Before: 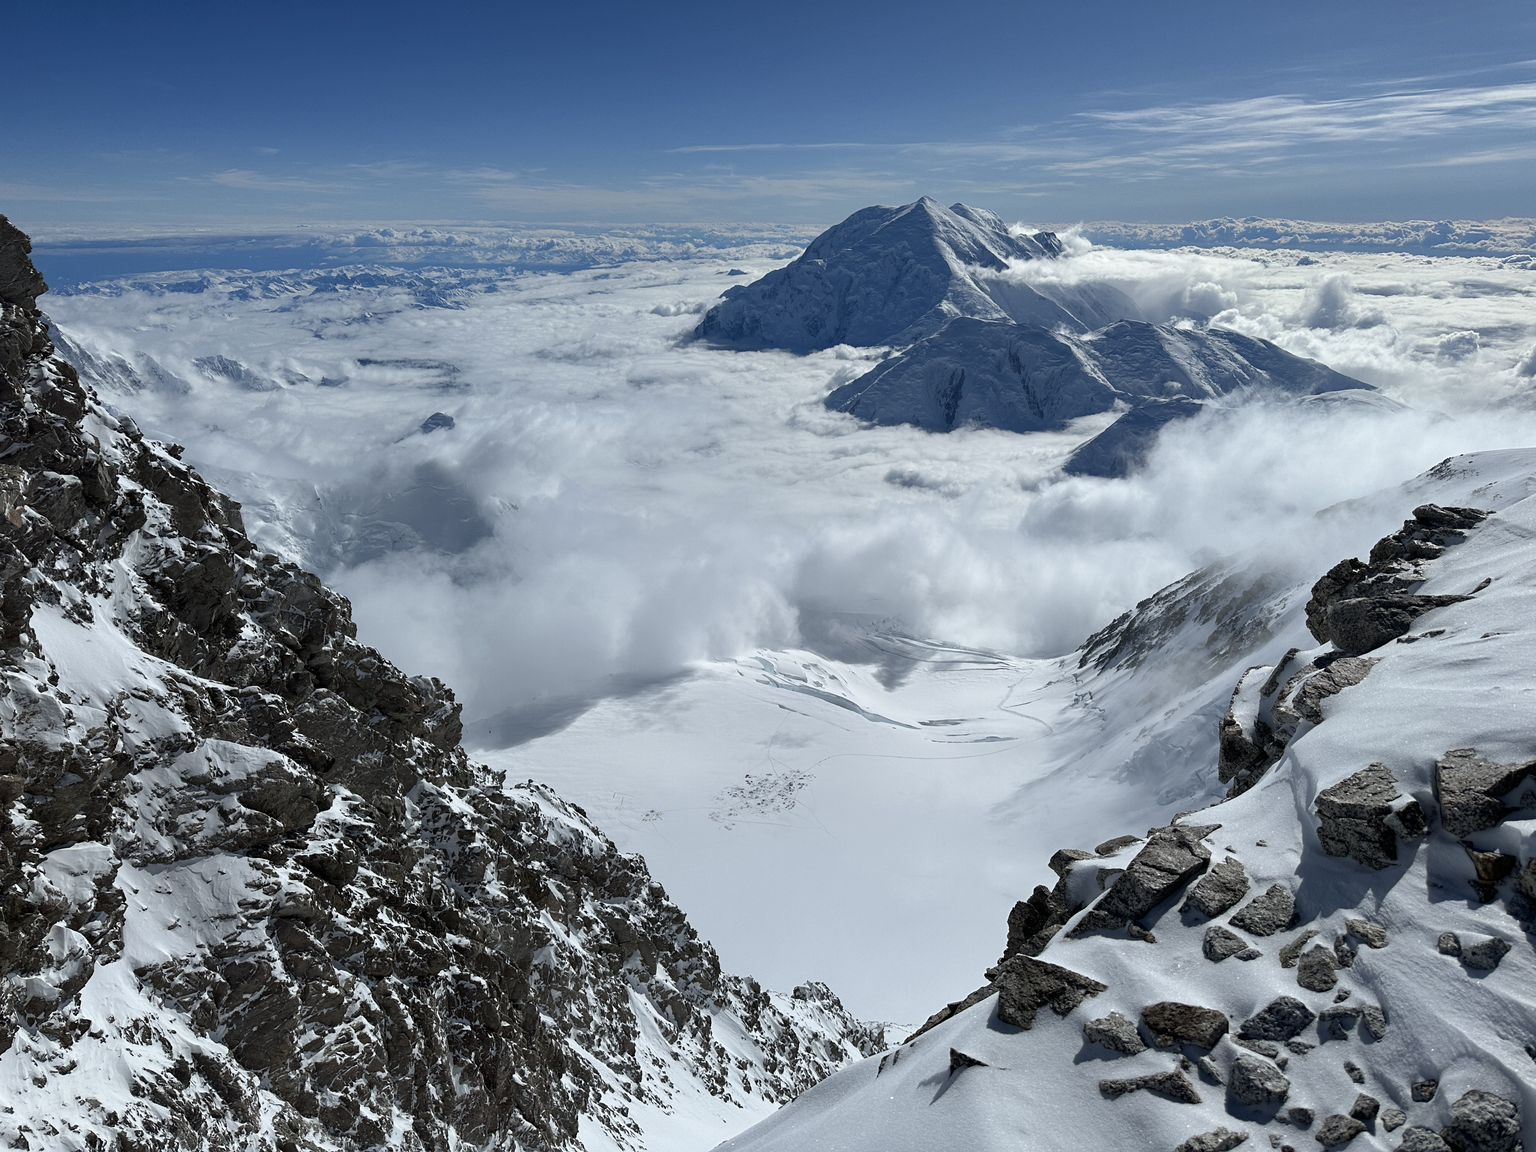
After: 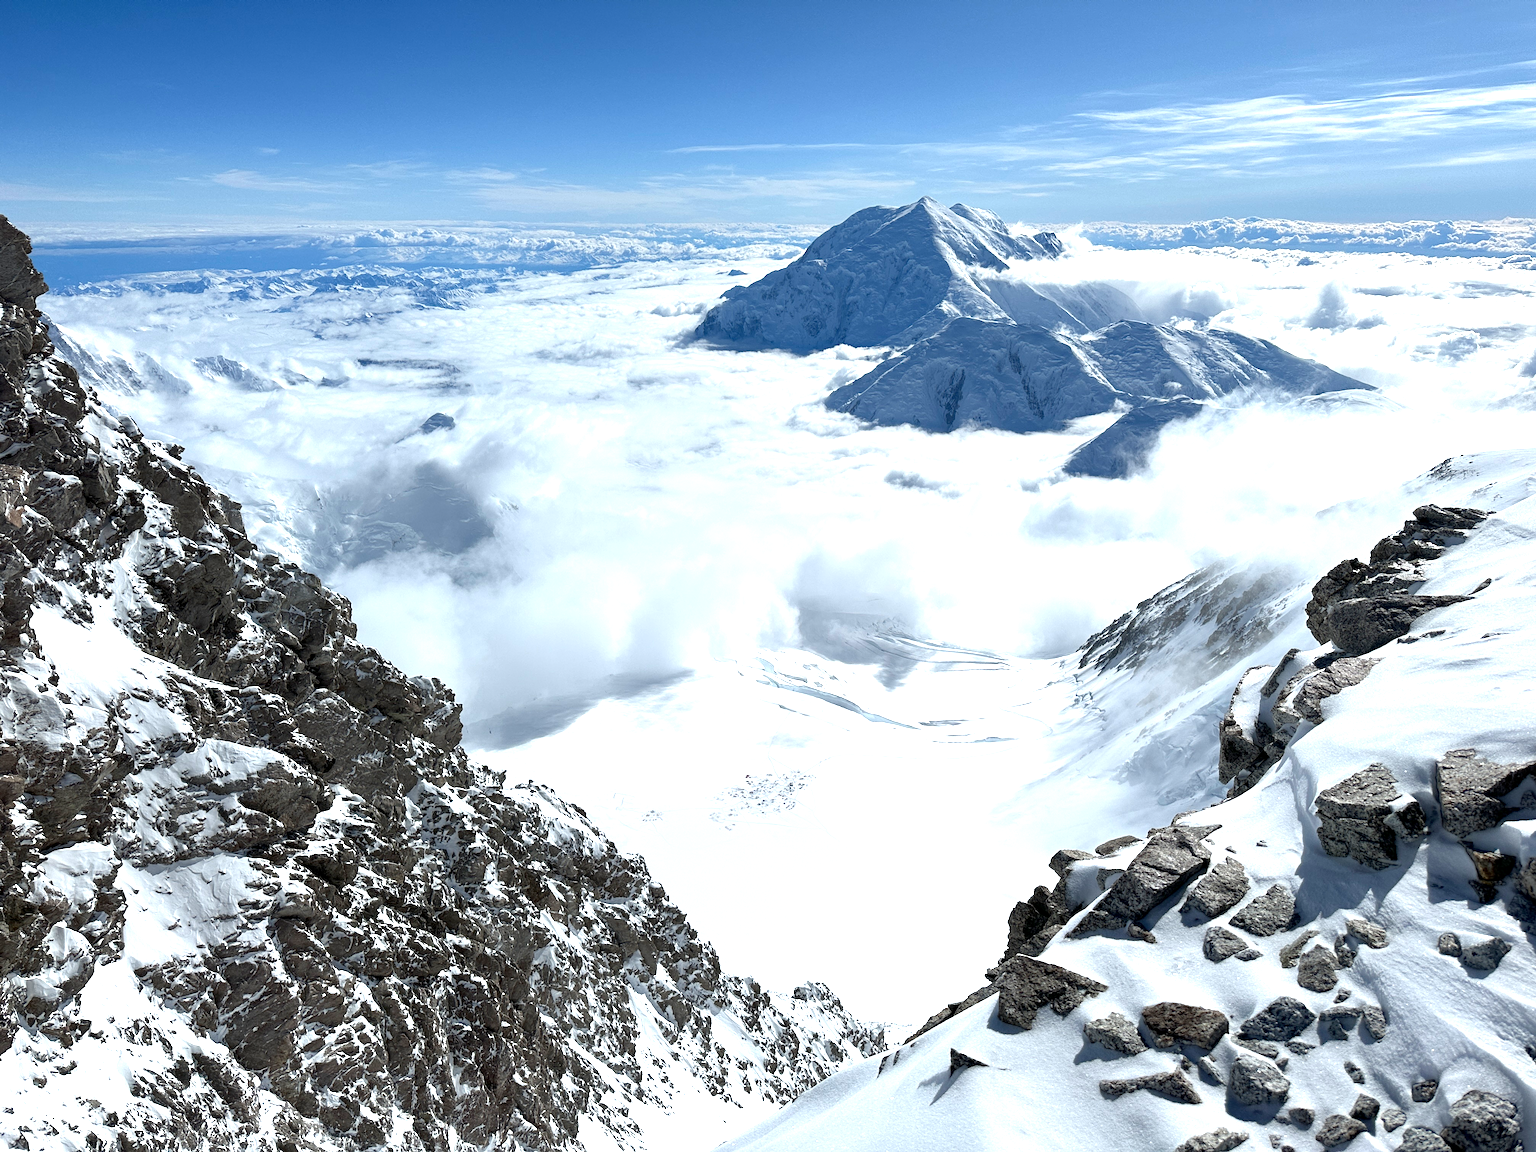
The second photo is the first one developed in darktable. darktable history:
exposure: black level correction 0.001, exposure 1.132 EV, compensate highlight preservation false
